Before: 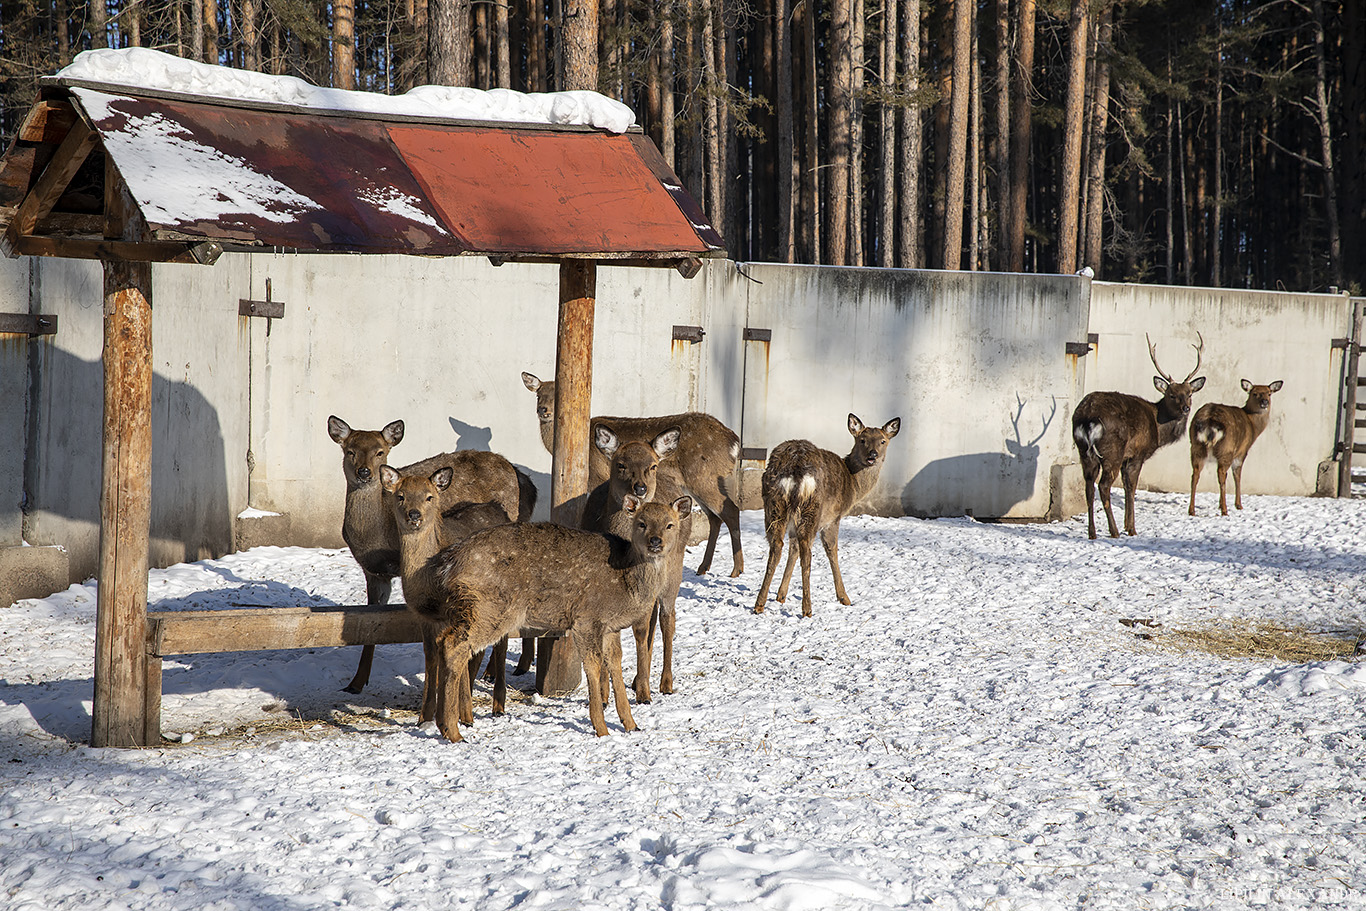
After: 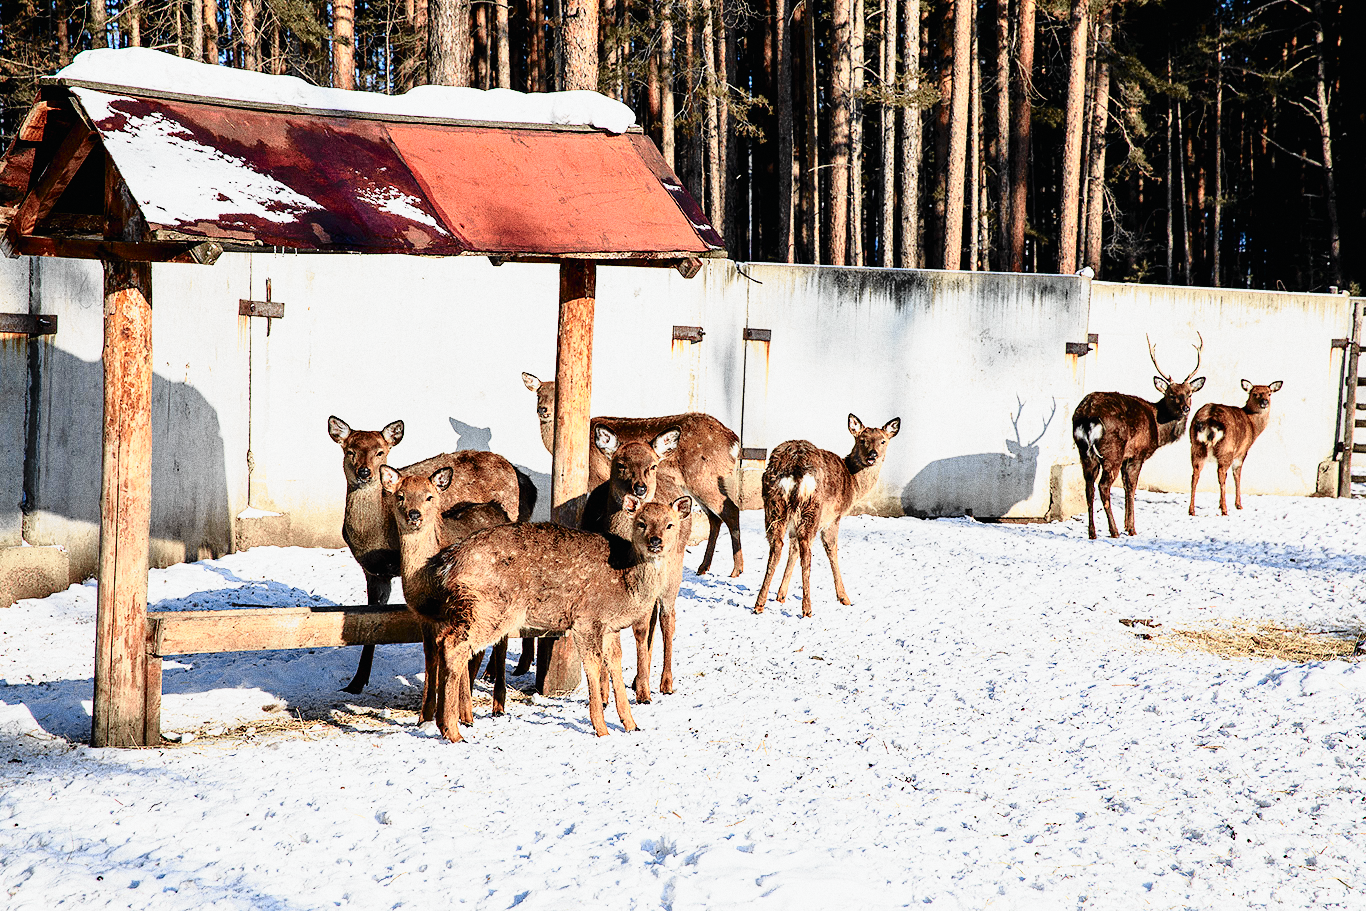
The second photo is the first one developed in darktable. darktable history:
grain: strength 49.07%
exposure: black level correction 0.006, exposure -0.226 EV, compensate highlight preservation false
base curve: curves: ch0 [(0, 0) (0.026, 0.03) (0.109, 0.232) (0.351, 0.748) (0.669, 0.968) (1, 1)], preserve colors none
tone curve: curves: ch0 [(0, 0.009) (0.105, 0.08) (0.195, 0.18) (0.283, 0.316) (0.384, 0.434) (0.485, 0.531) (0.638, 0.69) (0.81, 0.872) (1, 0.977)]; ch1 [(0, 0) (0.161, 0.092) (0.35, 0.33) (0.379, 0.401) (0.456, 0.469) (0.502, 0.5) (0.525, 0.514) (0.586, 0.604) (0.642, 0.645) (0.858, 0.817) (1, 0.942)]; ch2 [(0, 0) (0.371, 0.362) (0.437, 0.437) (0.48, 0.49) (0.53, 0.515) (0.56, 0.571) (0.622, 0.606) (0.881, 0.795) (1, 0.929)], color space Lab, independent channels, preserve colors none
